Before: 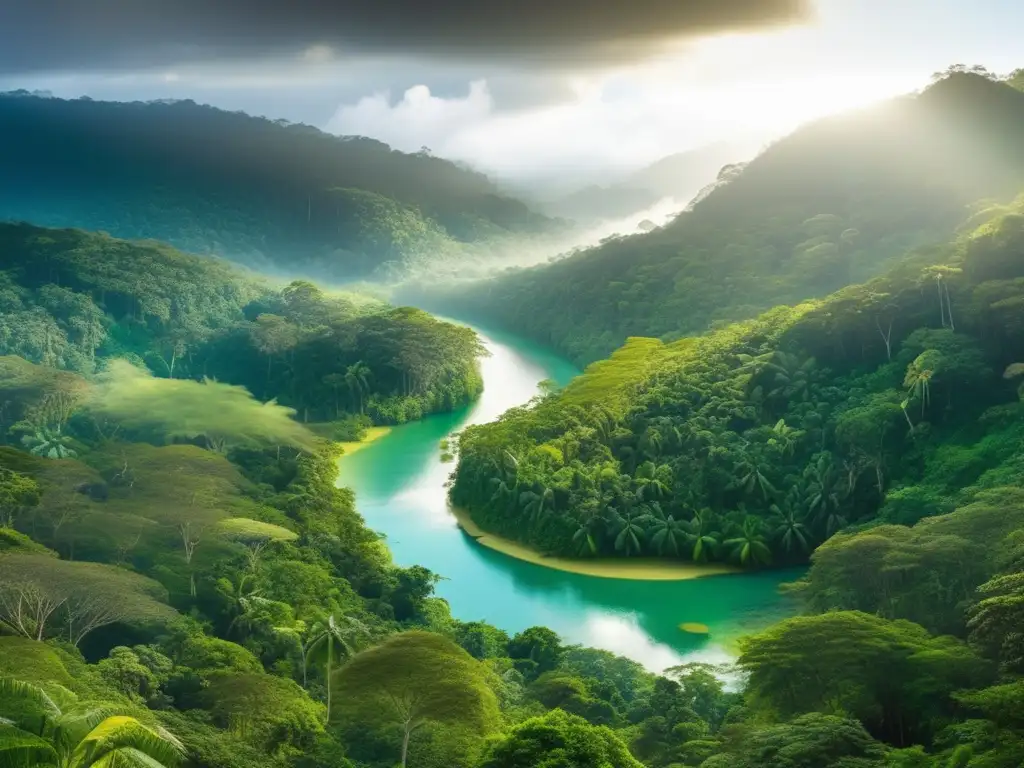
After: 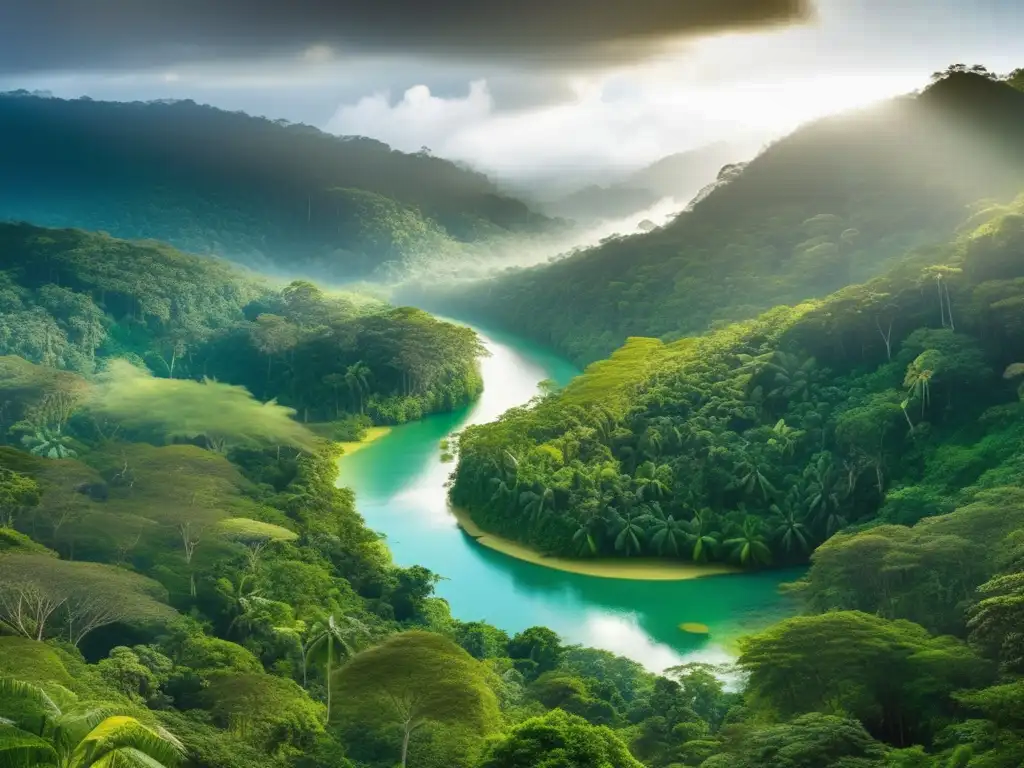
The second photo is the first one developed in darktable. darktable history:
tone equalizer: on, module defaults
shadows and highlights: shadows 20.91, highlights -82.73, soften with gaussian
